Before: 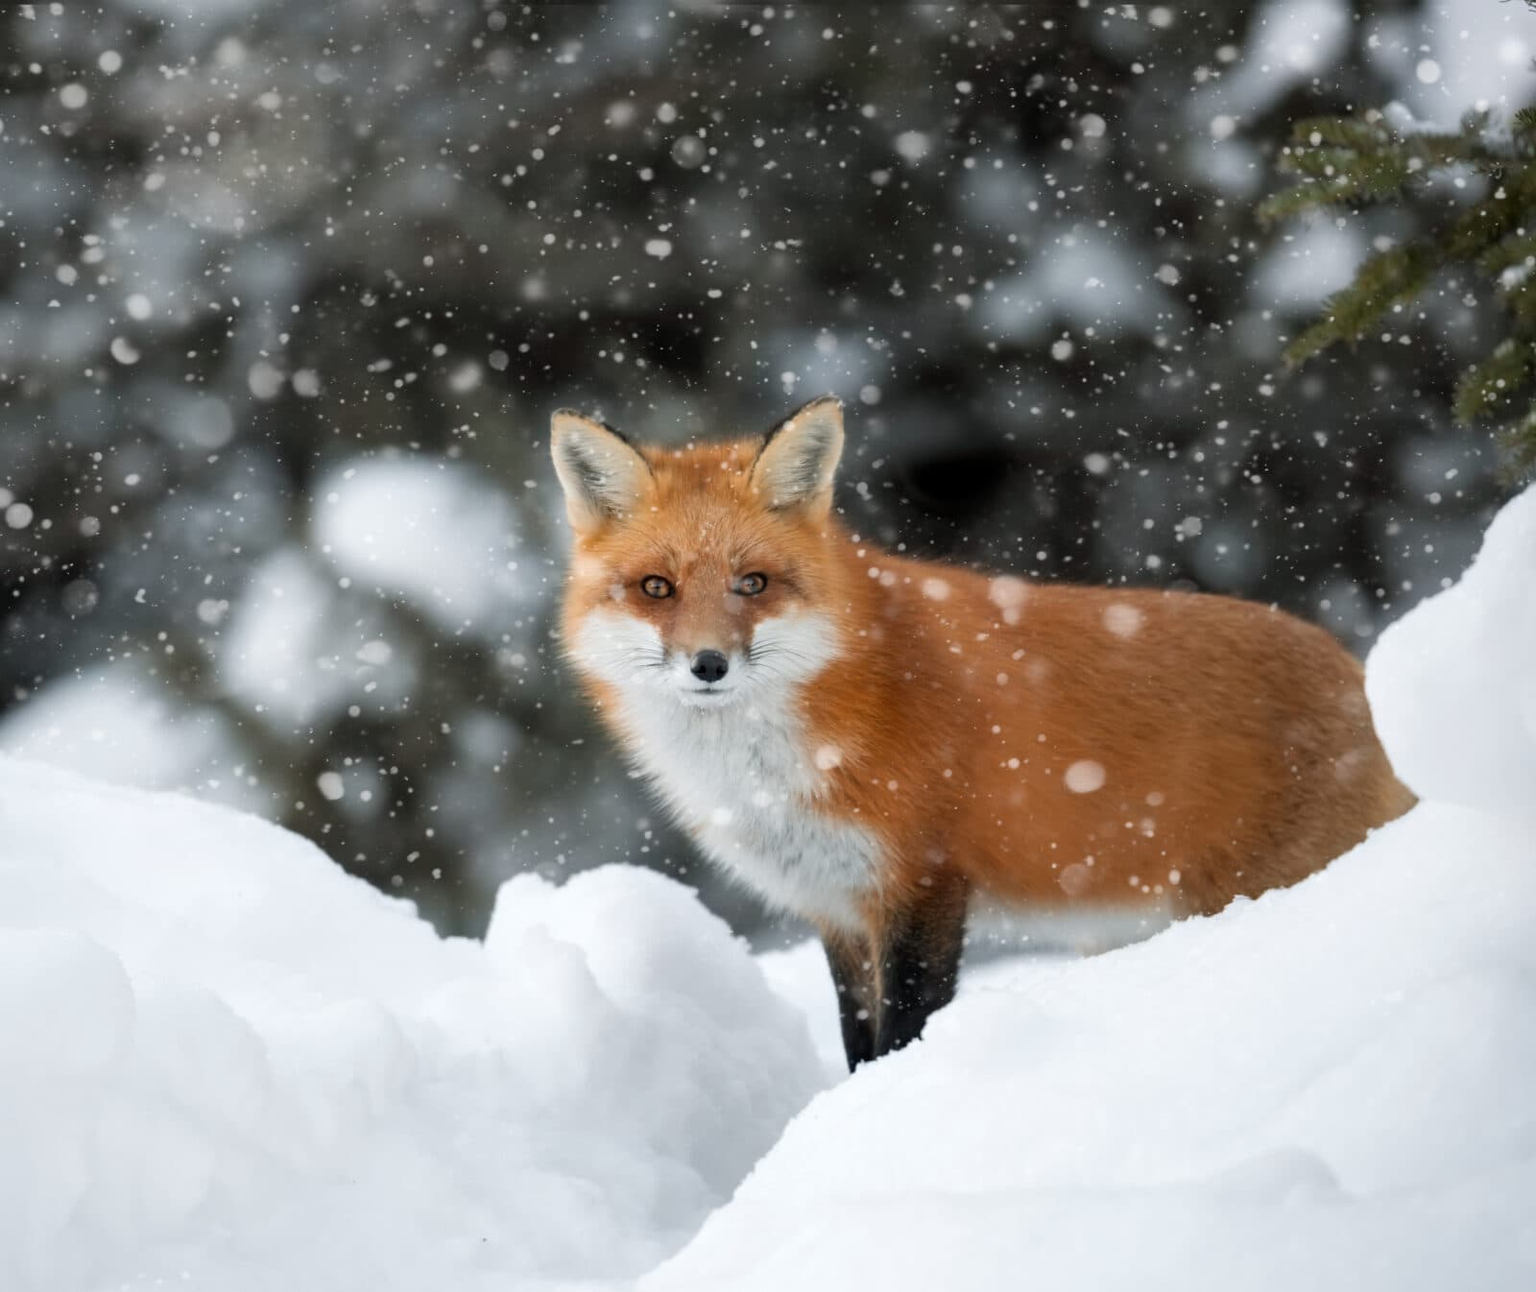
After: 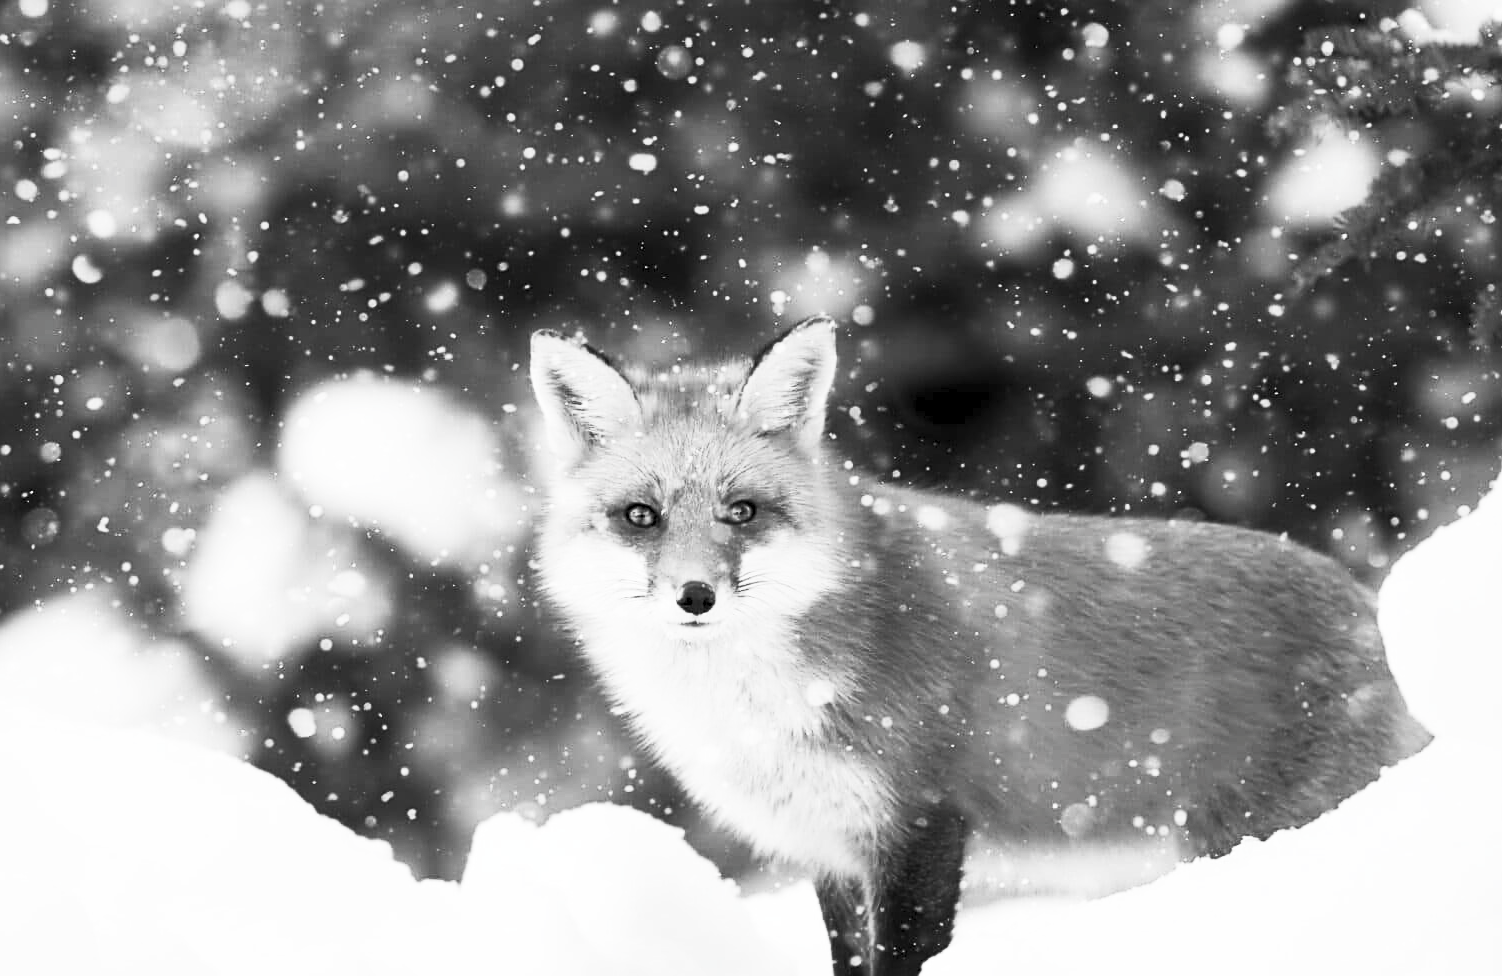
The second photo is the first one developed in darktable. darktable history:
crop: left 2.747%, top 7.133%, right 3.331%, bottom 20.32%
sharpen: on, module defaults
contrast brightness saturation: contrast 0.526, brightness 0.472, saturation -0.995
